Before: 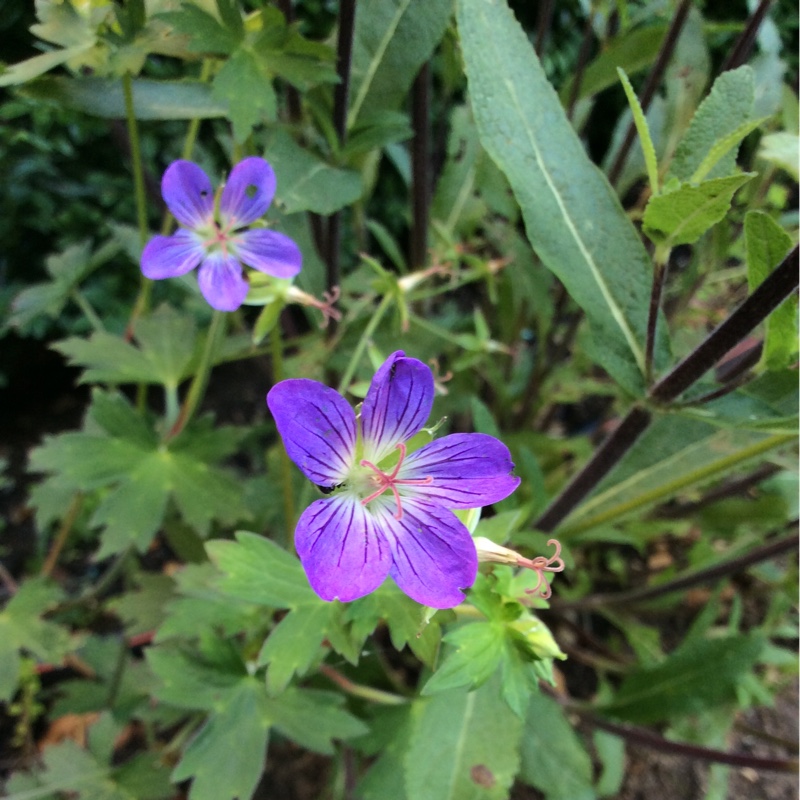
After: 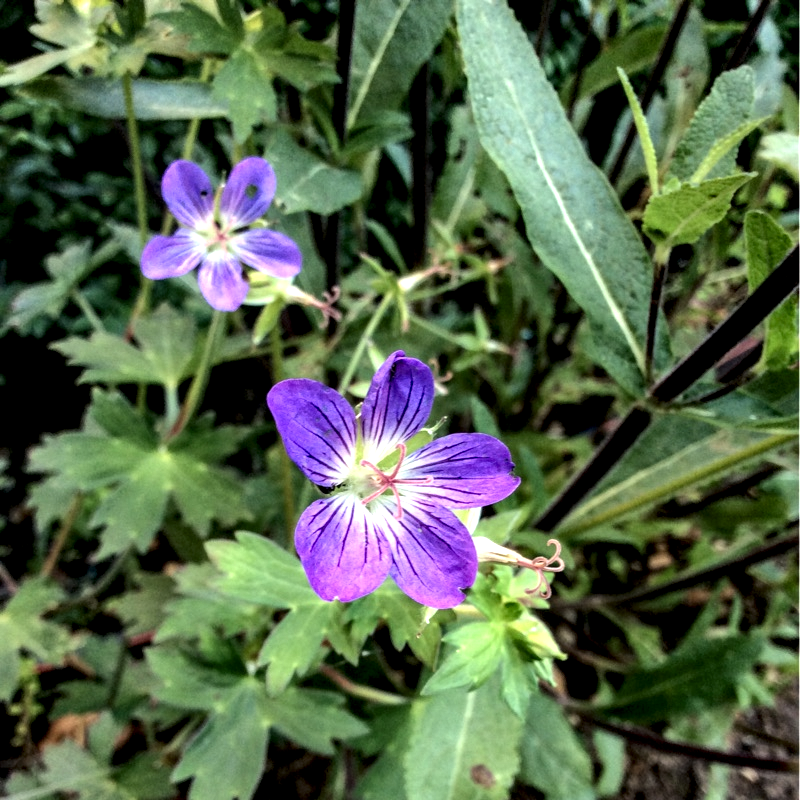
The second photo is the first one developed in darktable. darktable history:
local contrast: detail 205%
